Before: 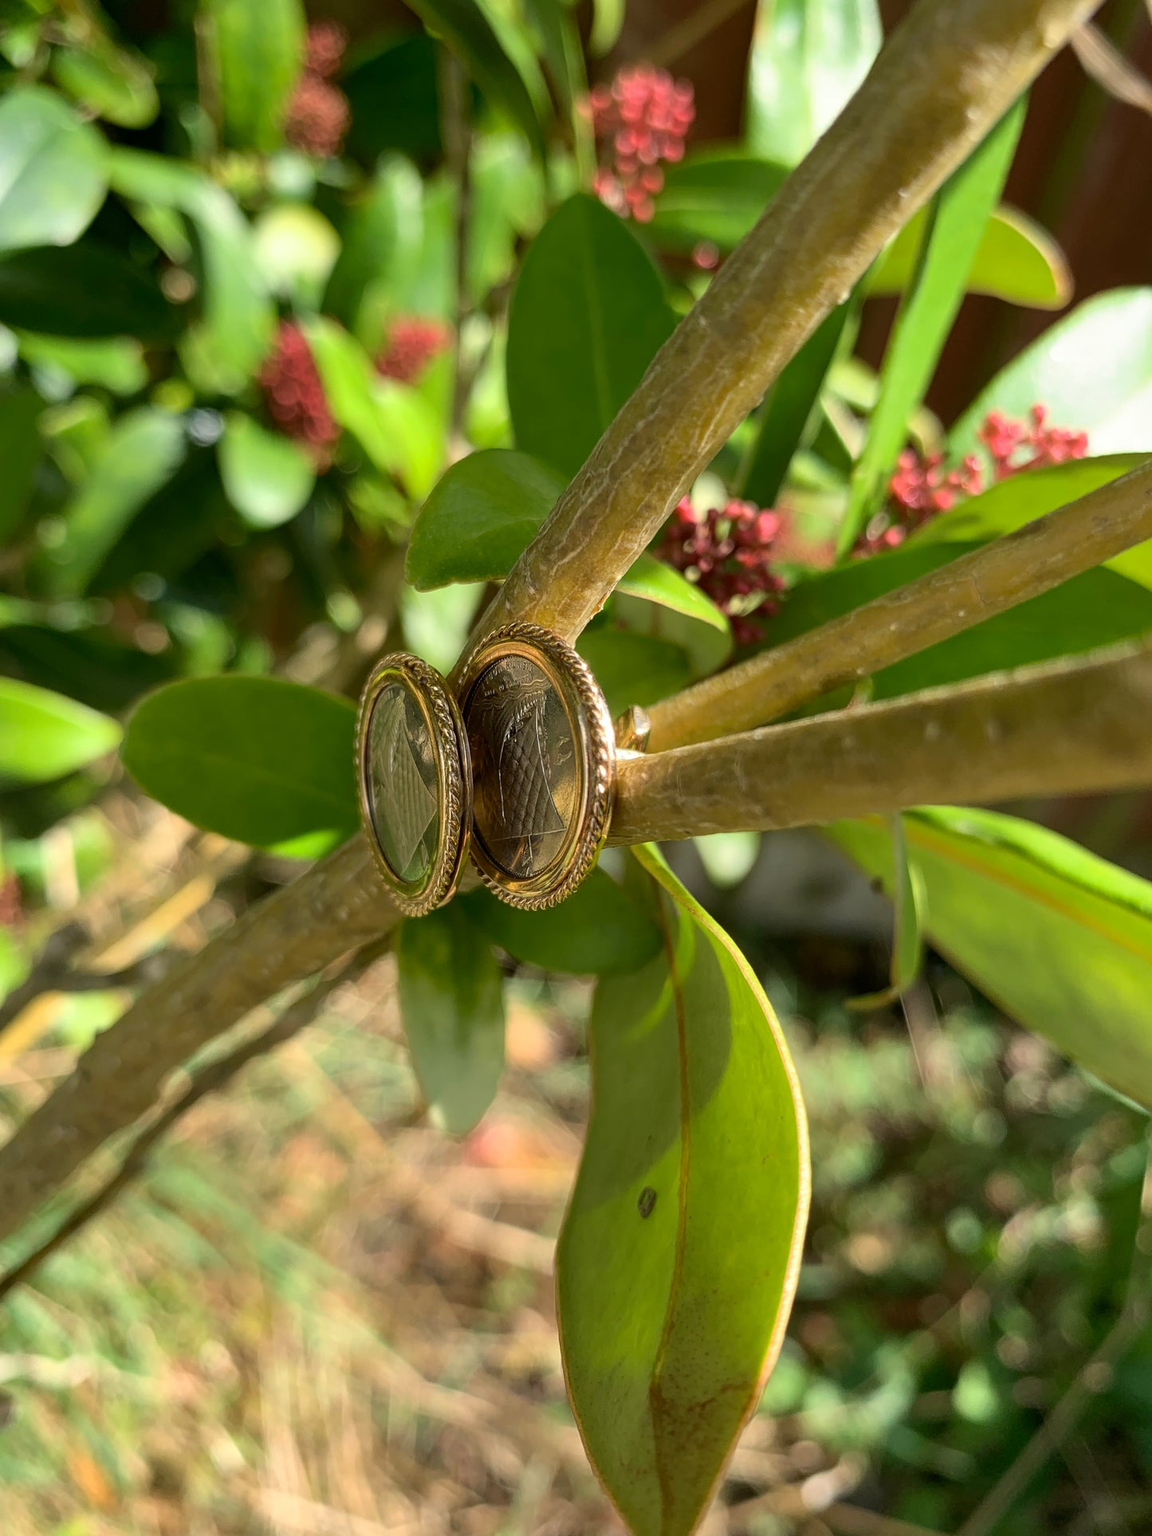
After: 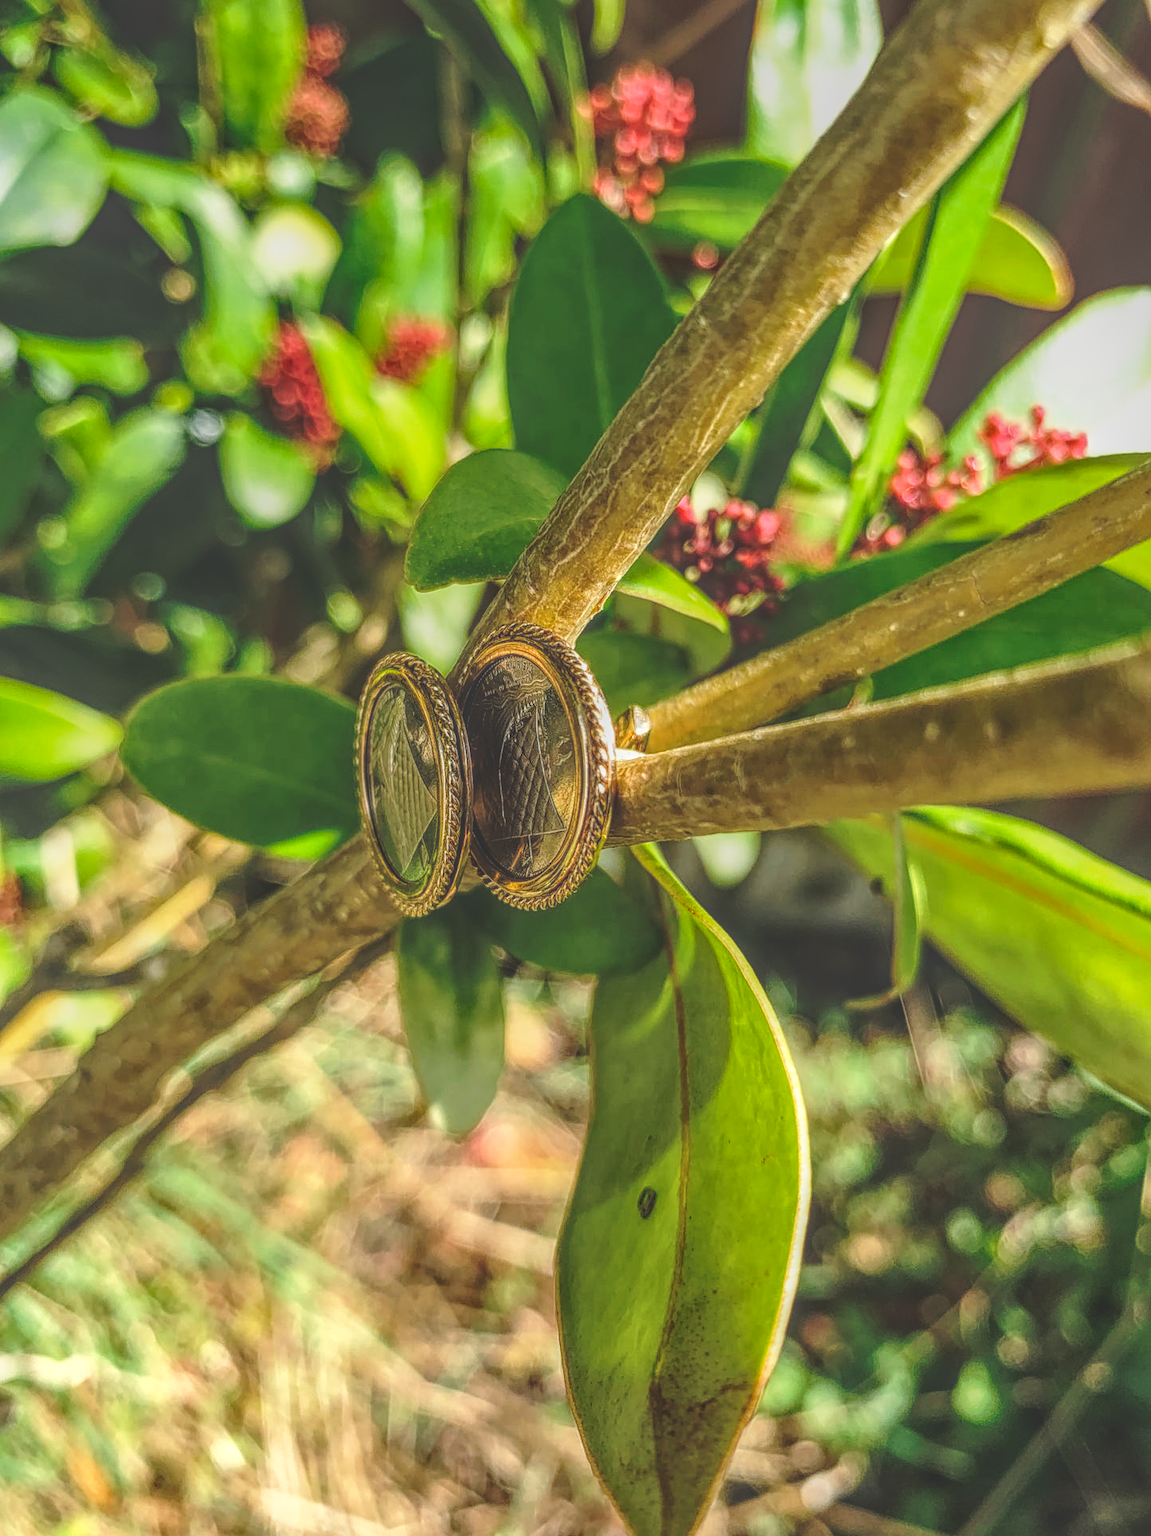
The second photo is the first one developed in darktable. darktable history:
sharpen: amount 0.2
local contrast: highlights 20%, shadows 30%, detail 200%, midtone range 0.2
base curve: curves: ch0 [(0, 0) (0.036, 0.037) (0.121, 0.228) (0.46, 0.76) (0.859, 0.983) (1, 1)], preserve colors none
rgb curve: curves: ch0 [(0, 0.186) (0.314, 0.284) (0.775, 0.708) (1, 1)], compensate middle gray true, preserve colors none
rotate and perspective: crop left 0, crop top 0
